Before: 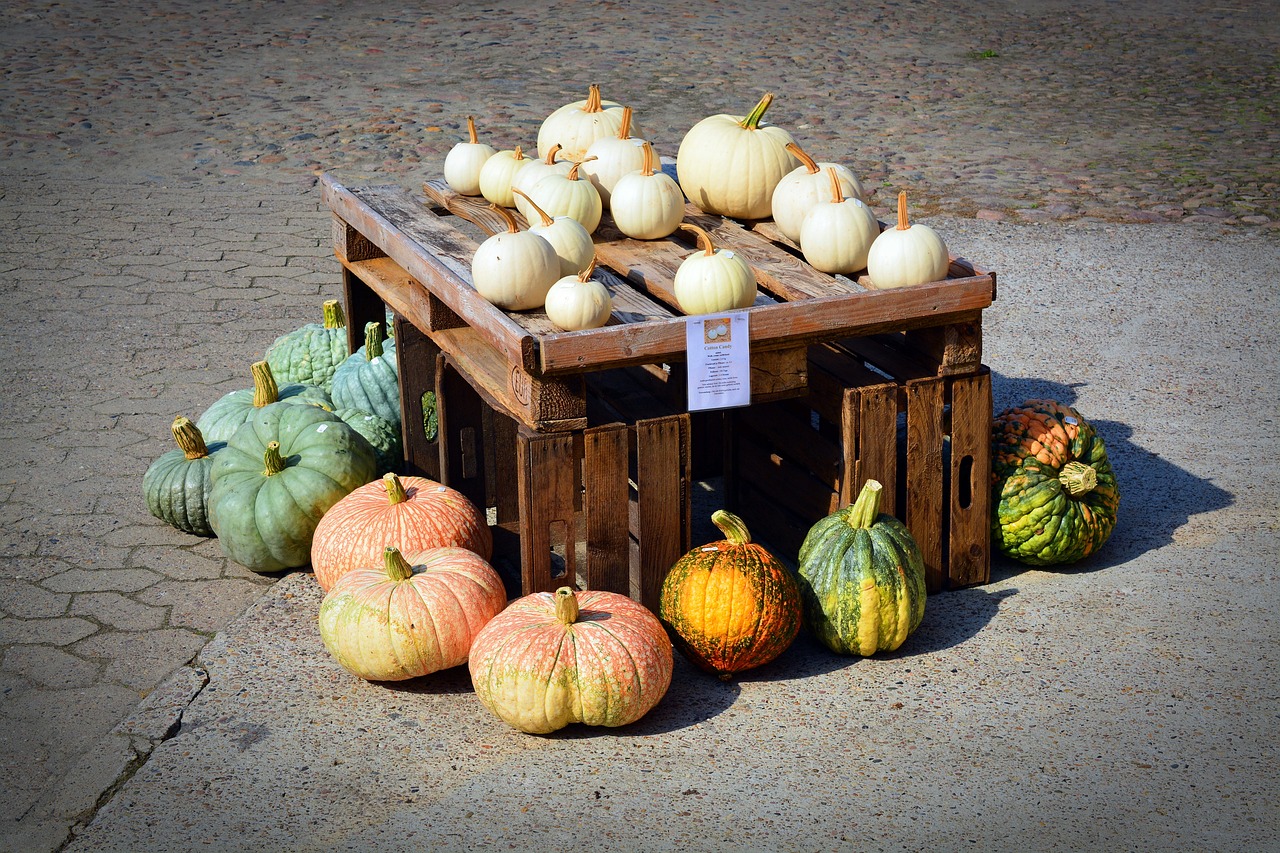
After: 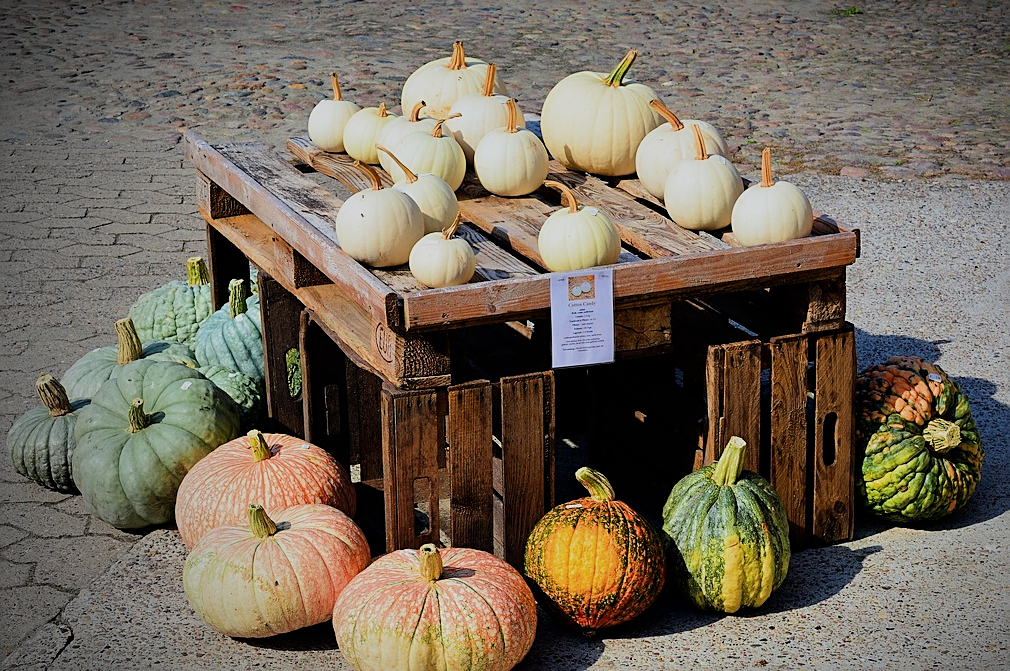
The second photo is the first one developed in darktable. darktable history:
vignetting: center (0.216, -0.233), unbound false
crop and rotate: left 10.68%, top 5.044%, right 10.376%, bottom 16.237%
sharpen: on, module defaults
filmic rgb: black relative exposure -7.85 EV, white relative exposure 4.31 EV, hardness 3.86
